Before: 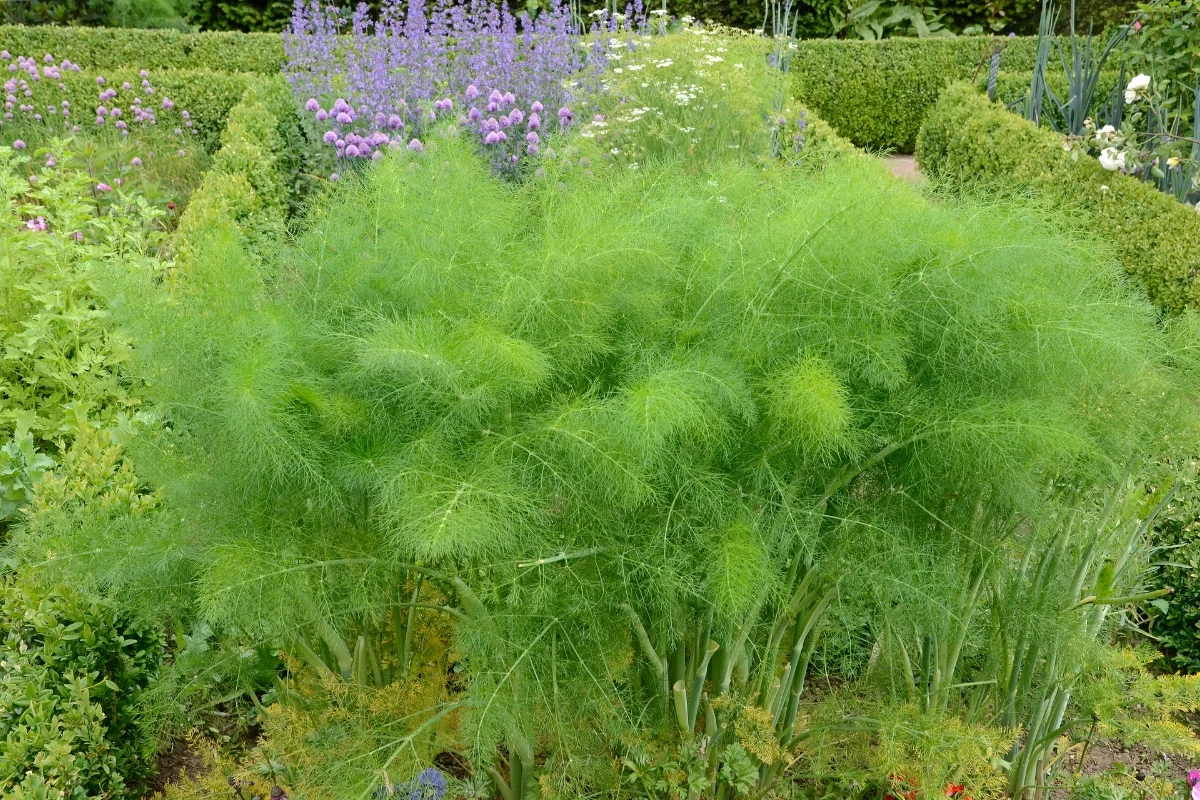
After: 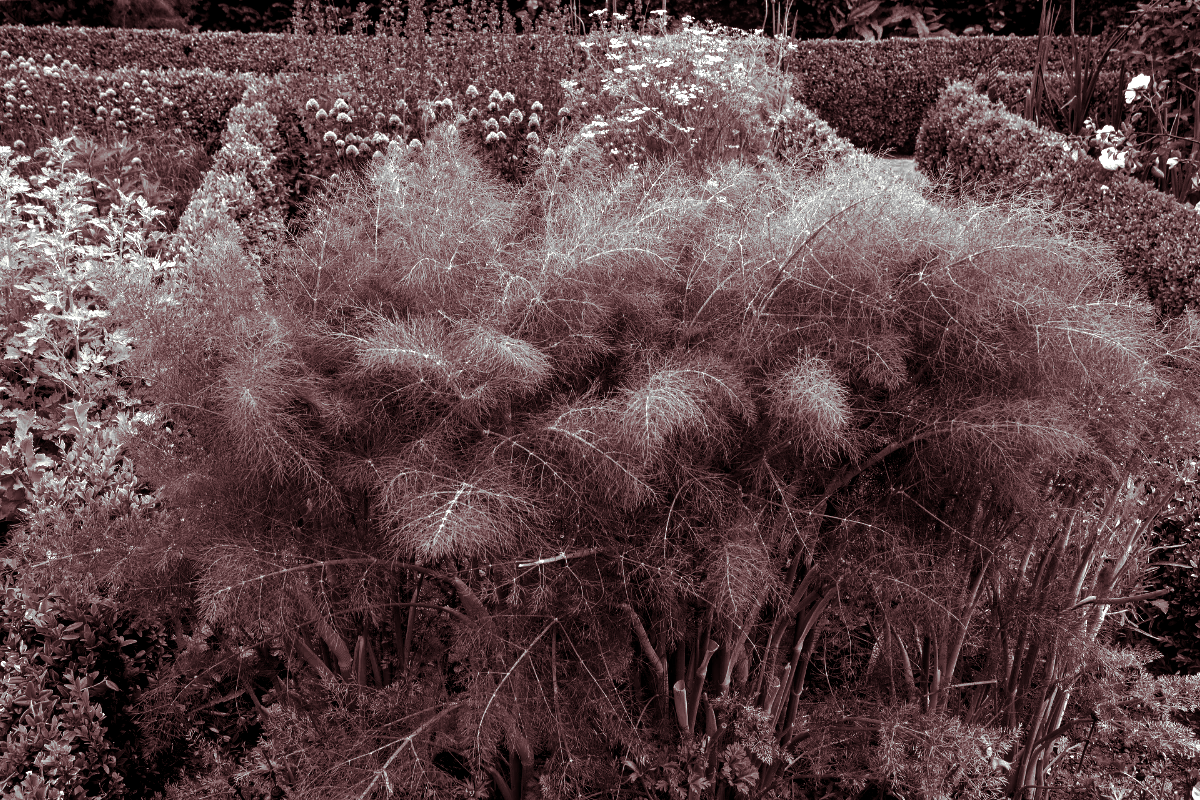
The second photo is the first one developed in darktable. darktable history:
monochrome: on, module defaults
contrast brightness saturation: contrast 0.02, brightness -1, saturation -1
haze removal: compatibility mode true, adaptive false
white balance: red 0.931, blue 1.11
exposure: black level correction -0.002, exposure 0.54 EV, compensate highlight preservation false
local contrast: on, module defaults
split-toning: on, module defaults
